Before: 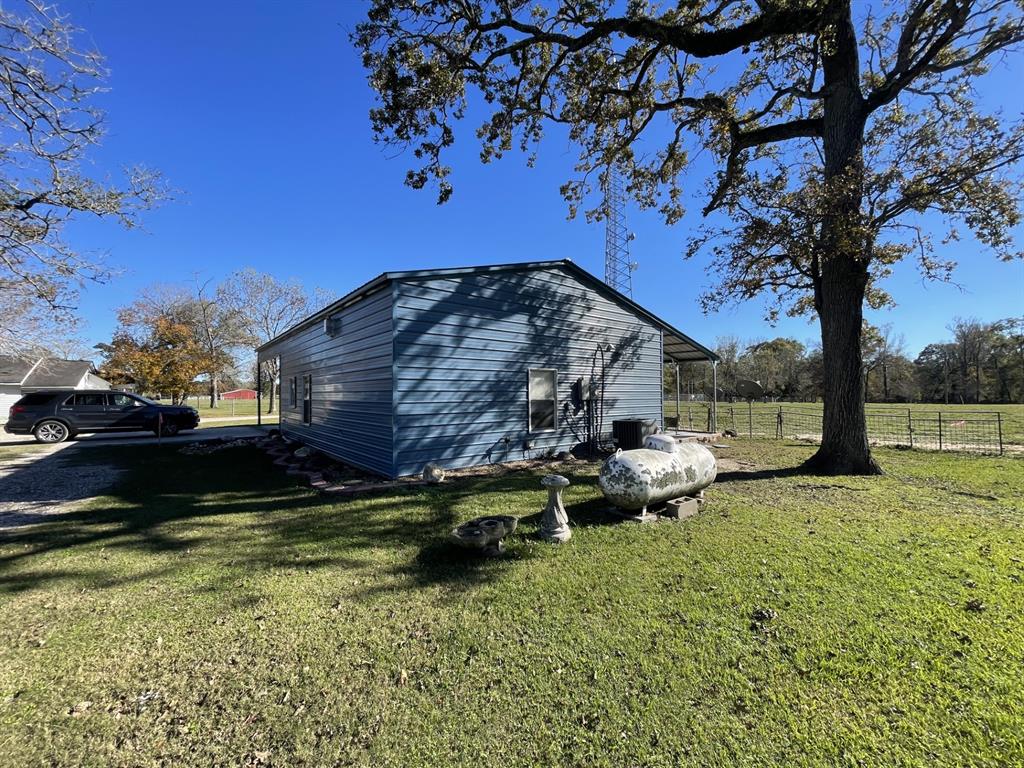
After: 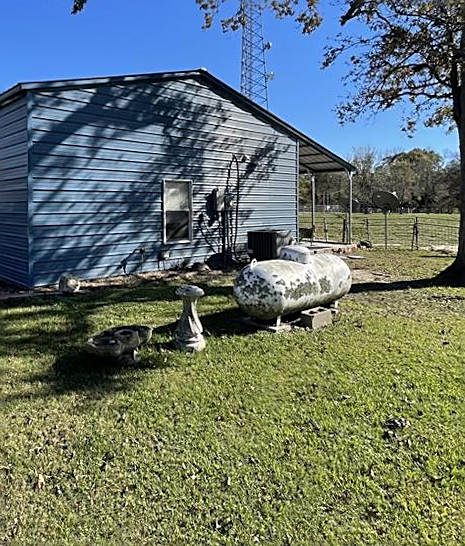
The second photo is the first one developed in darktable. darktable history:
crop: left 35.432%, top 26.233%, right 20.145%, bottom 3.432%
exposure: exposure 0.02 EV, compensate highlight preservation false
rotate and perspective: lens shift (vertical) 0.048, lens shift (horizontal) -0.024, automatic cropping off
sharpen: on, module defaults
